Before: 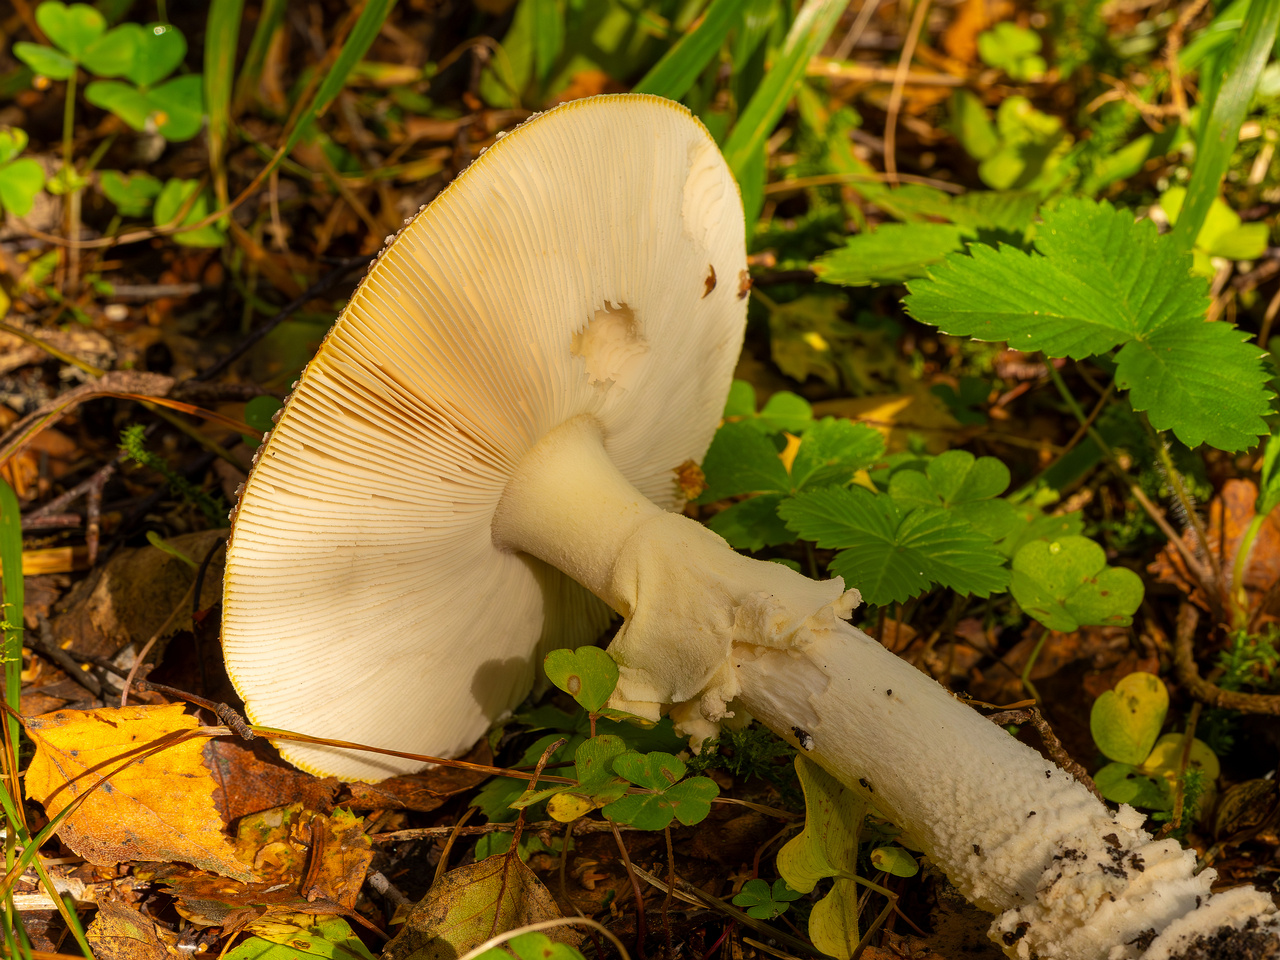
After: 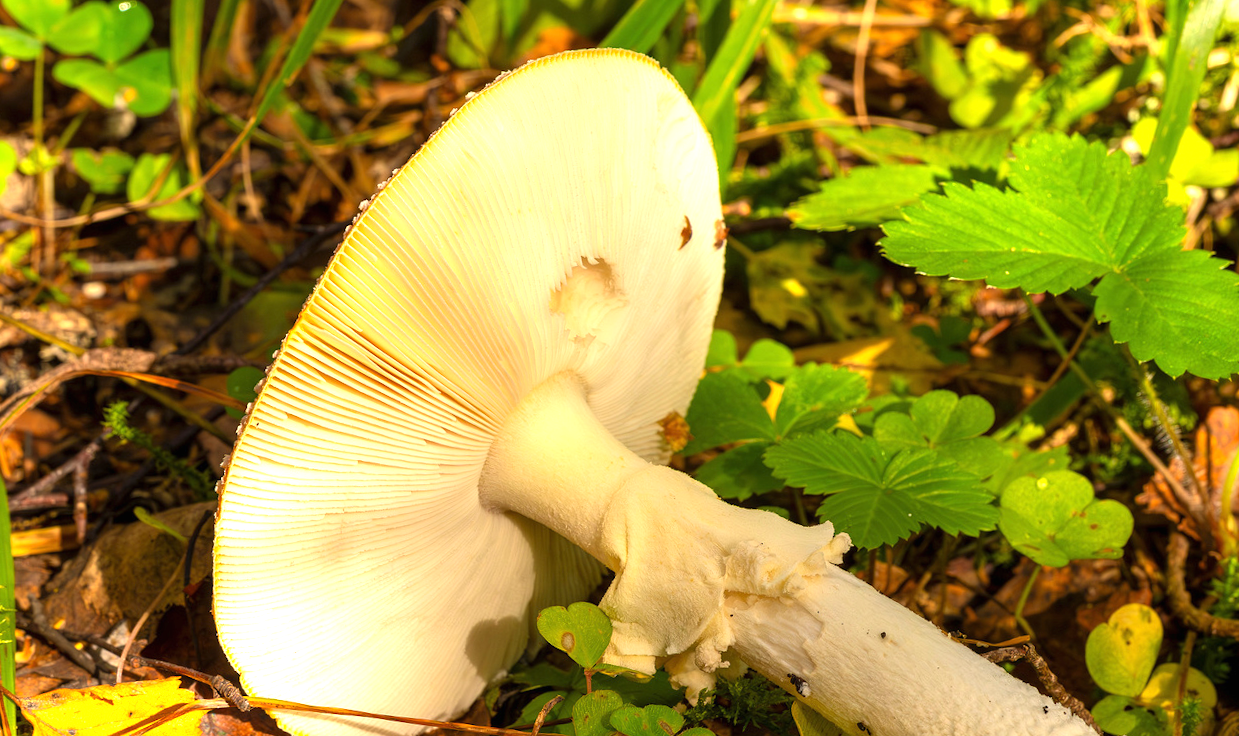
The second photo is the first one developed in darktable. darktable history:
crop: left 2.737%, top 7.287%, right 3.421%, bottom 20.179%
exposure: black level correction 0, exposure 1 EV, compensate highlight preservation false
rotate and perspective: rotation -2.56°, automatic cropping off
